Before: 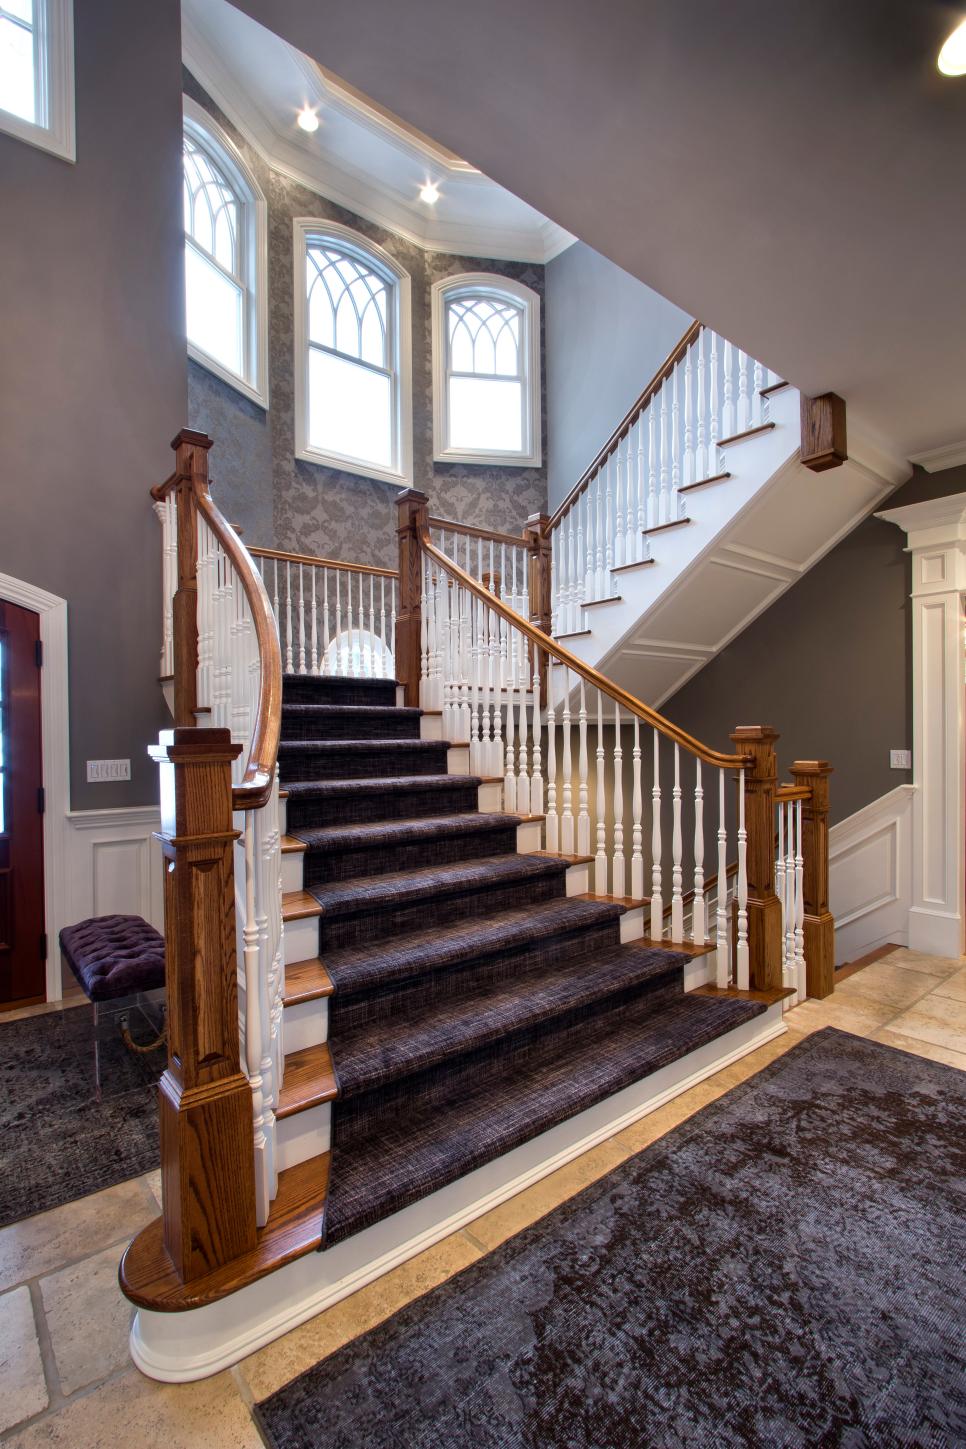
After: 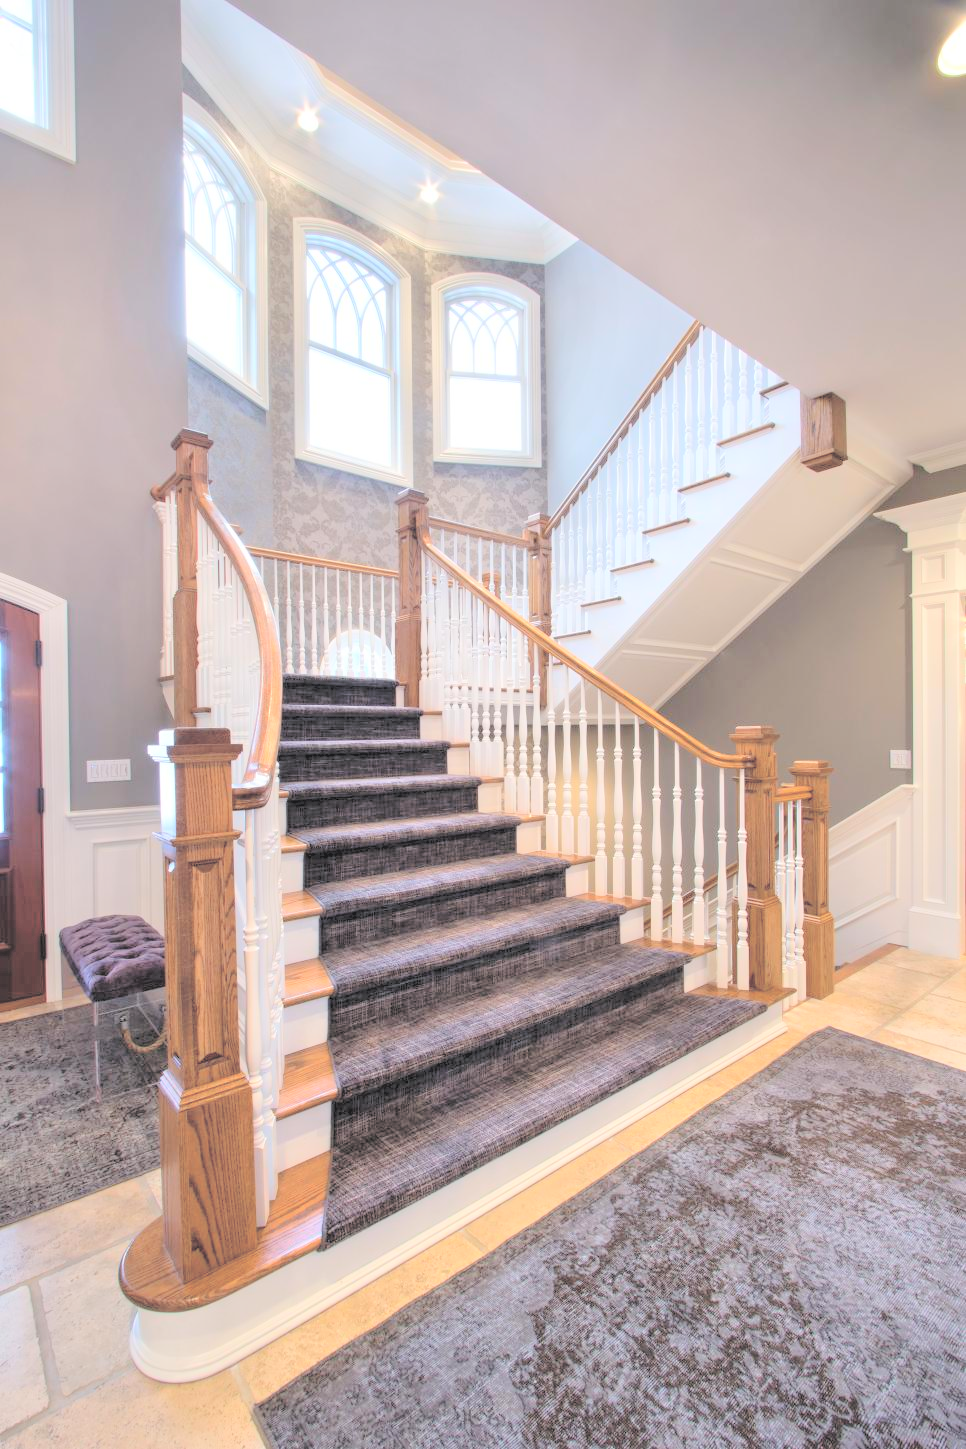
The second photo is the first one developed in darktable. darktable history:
contrast brightness saturation: brightness 1
white balance: emerald 1
